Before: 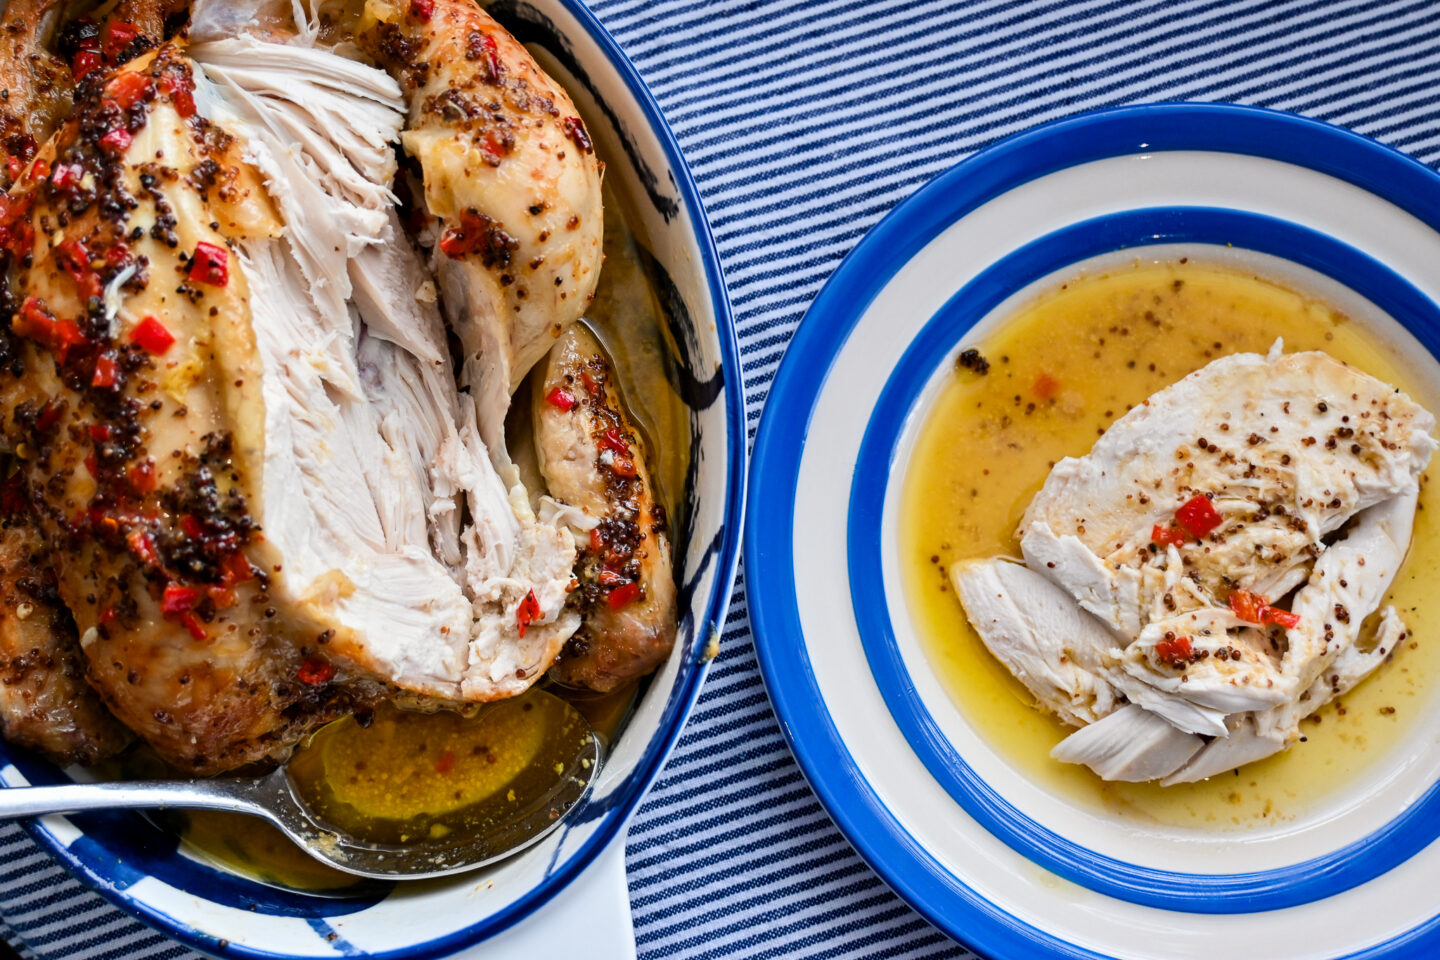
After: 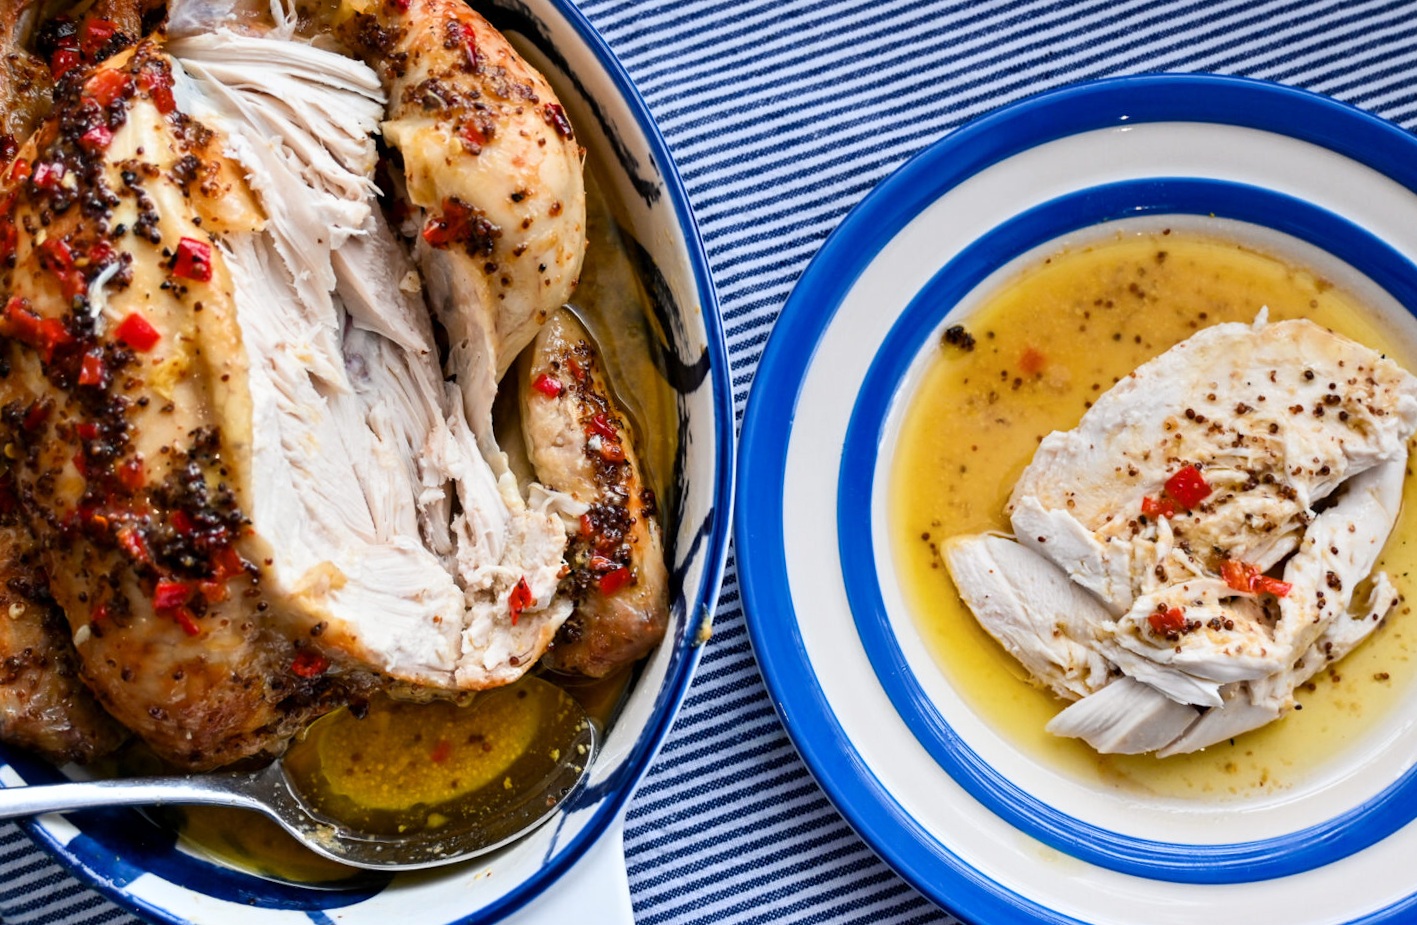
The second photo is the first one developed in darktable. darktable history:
shadows and highlights: shadows 0, highlights 40
rotate and perspective: rotation -1.42°, crop left 0.016, crop right 0.984, crop top 0.035, crop bottom 0.965
